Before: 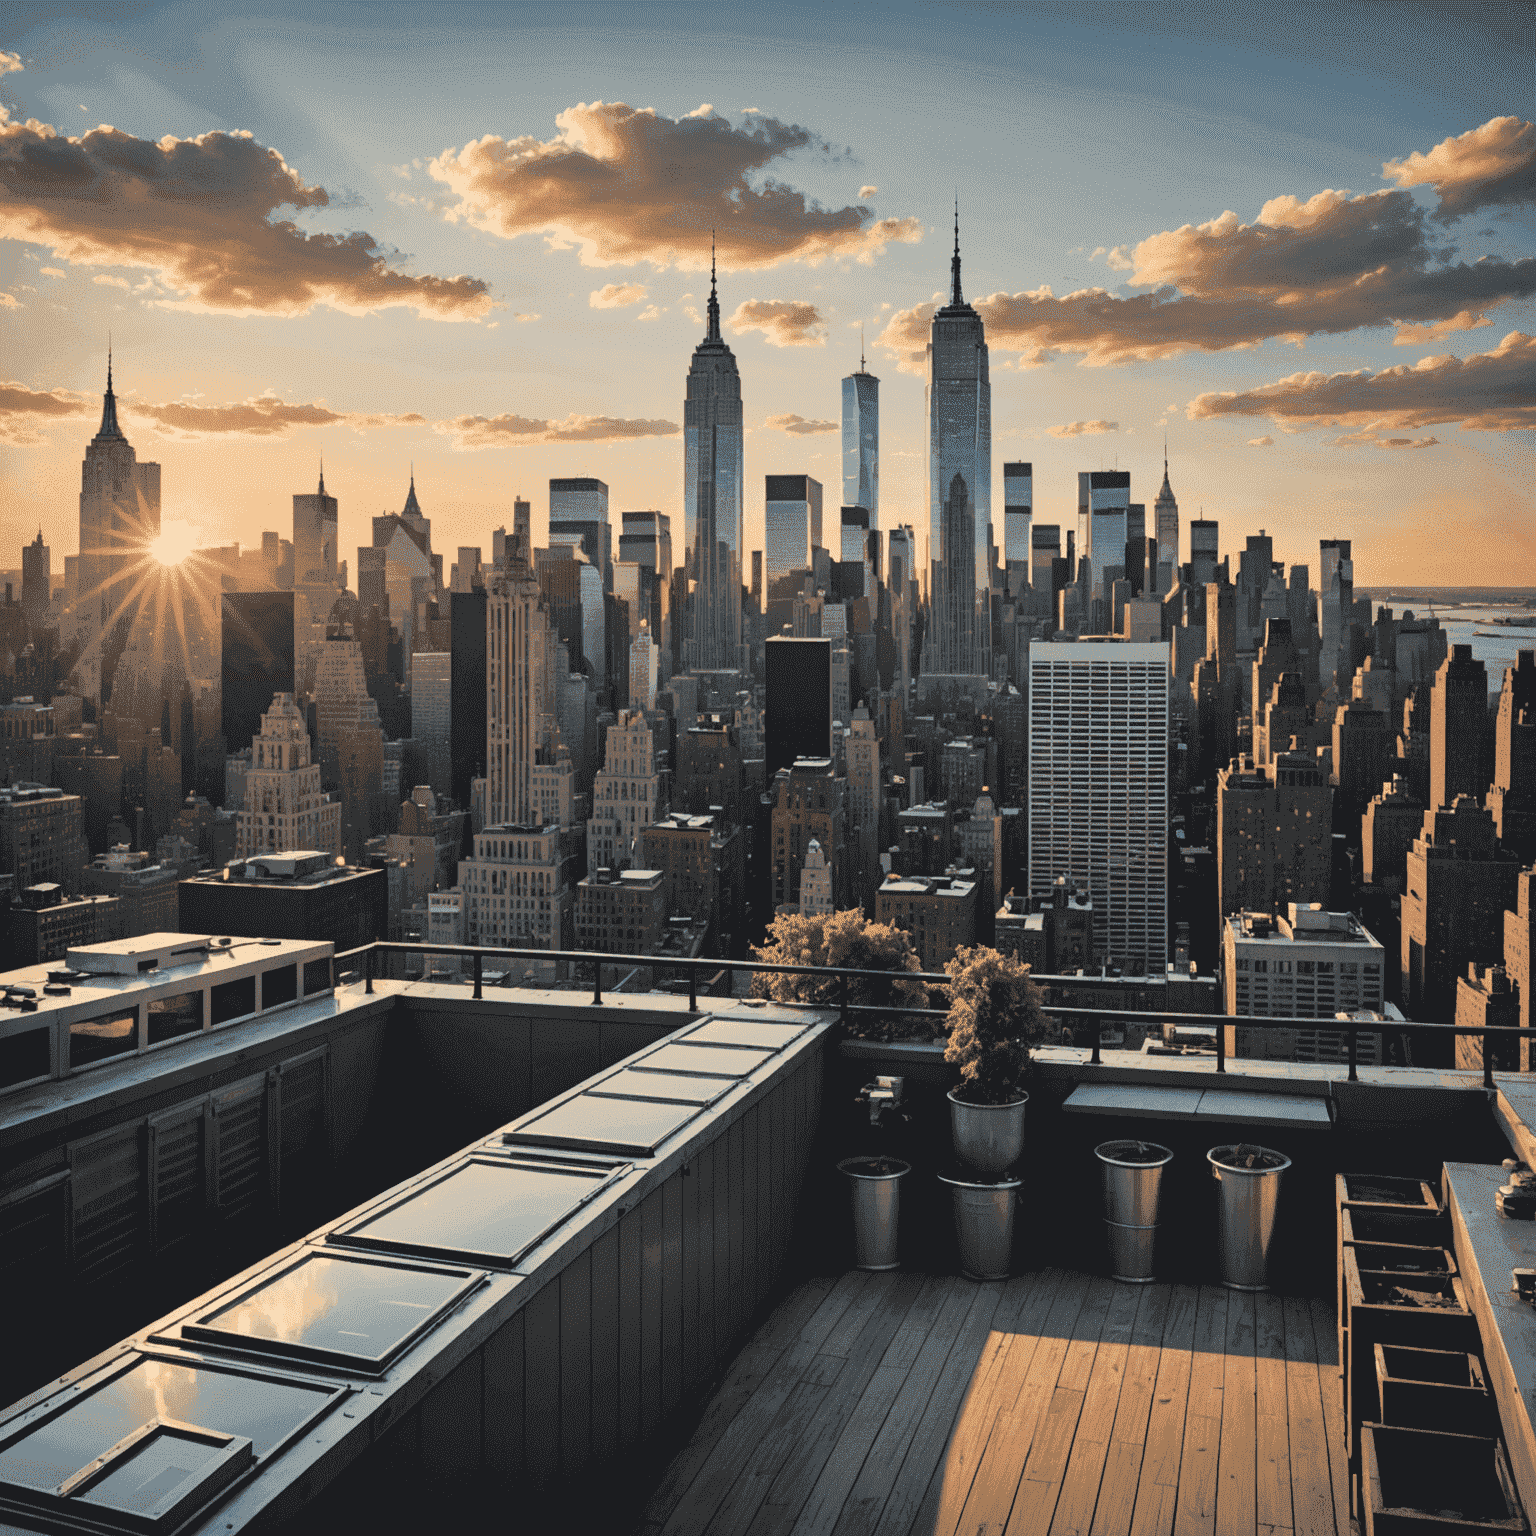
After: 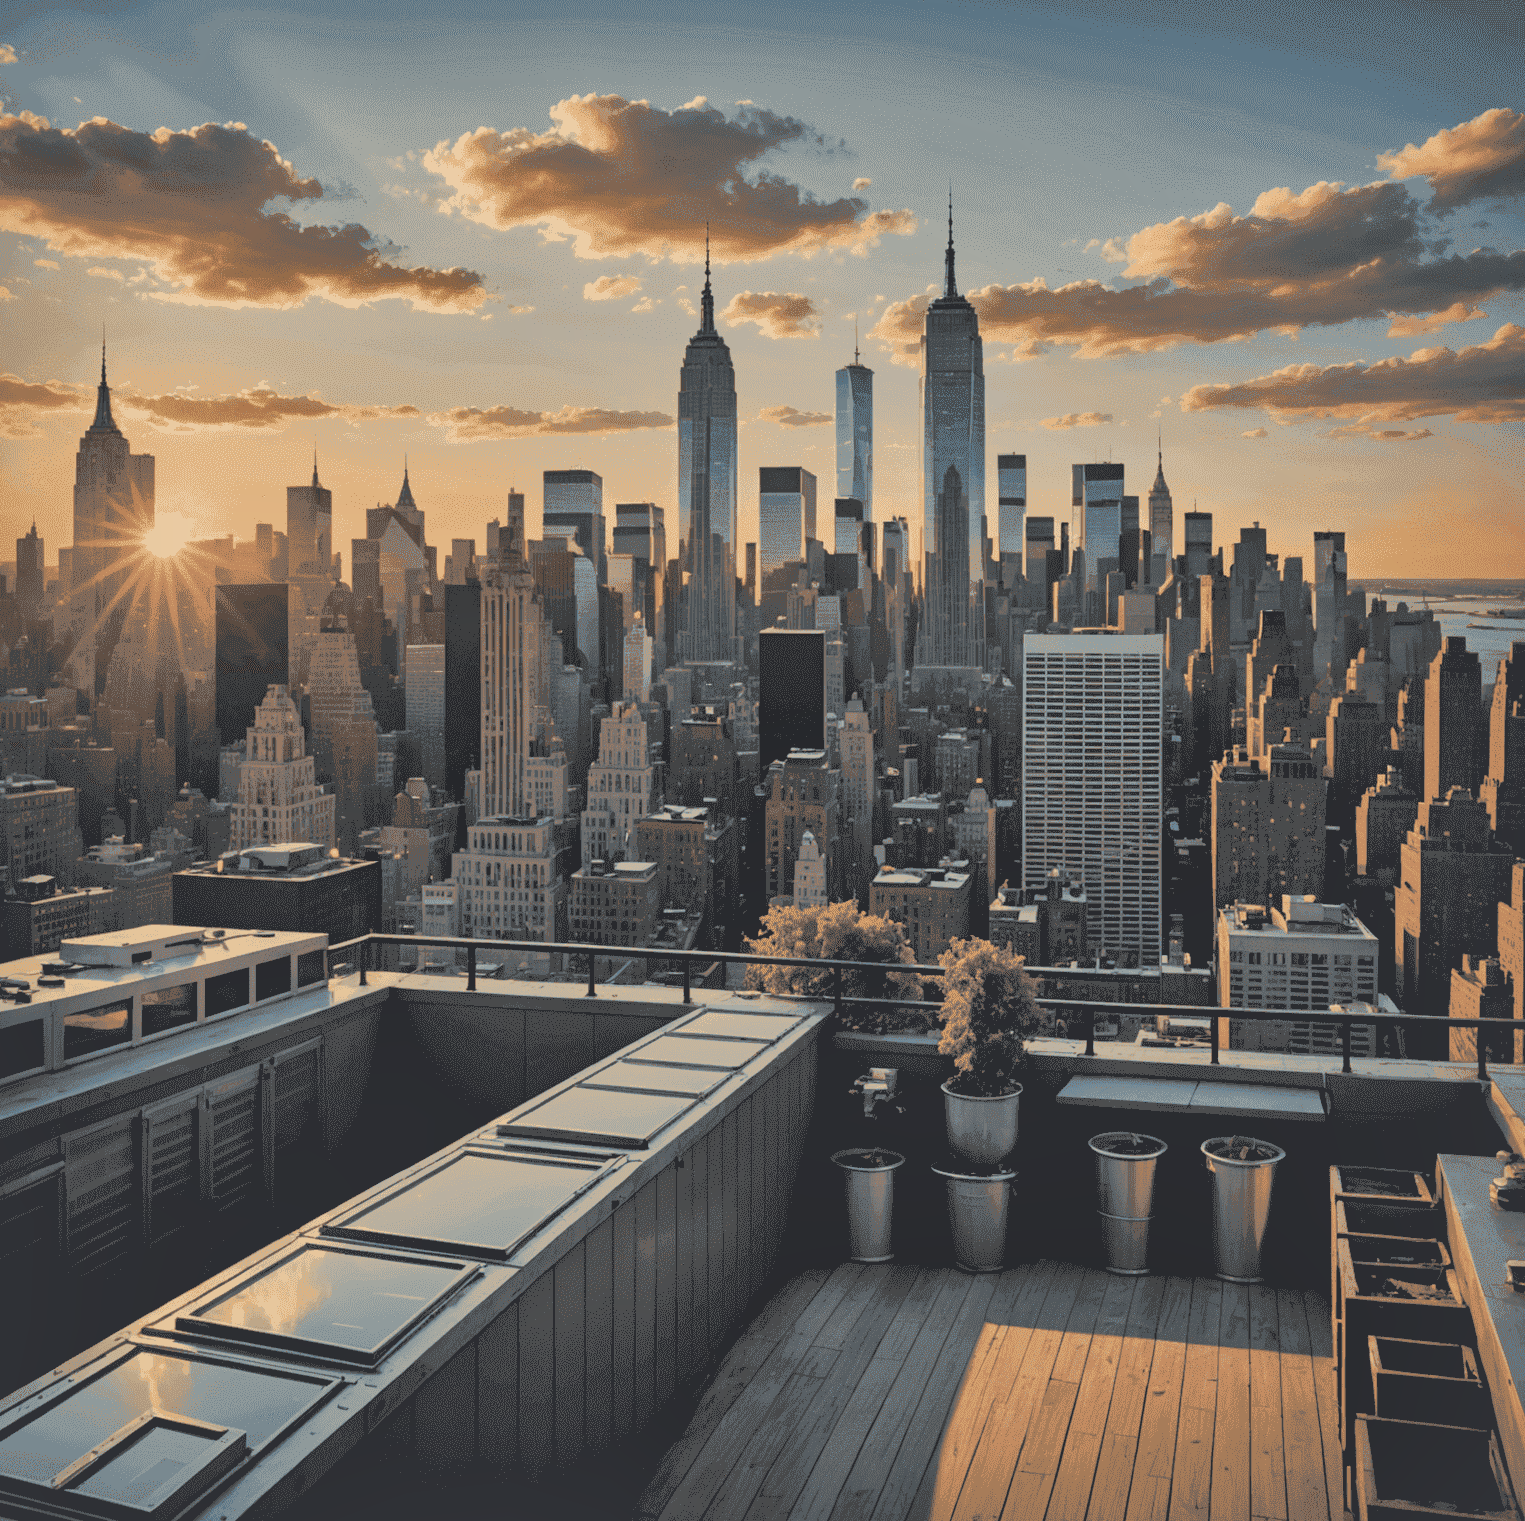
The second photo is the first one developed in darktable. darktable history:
crop: left 0.447%, top 0.558%, right 0.207%, bottom 0.394%
shadows and highlights: shadows 60.58, highlights -59.73
